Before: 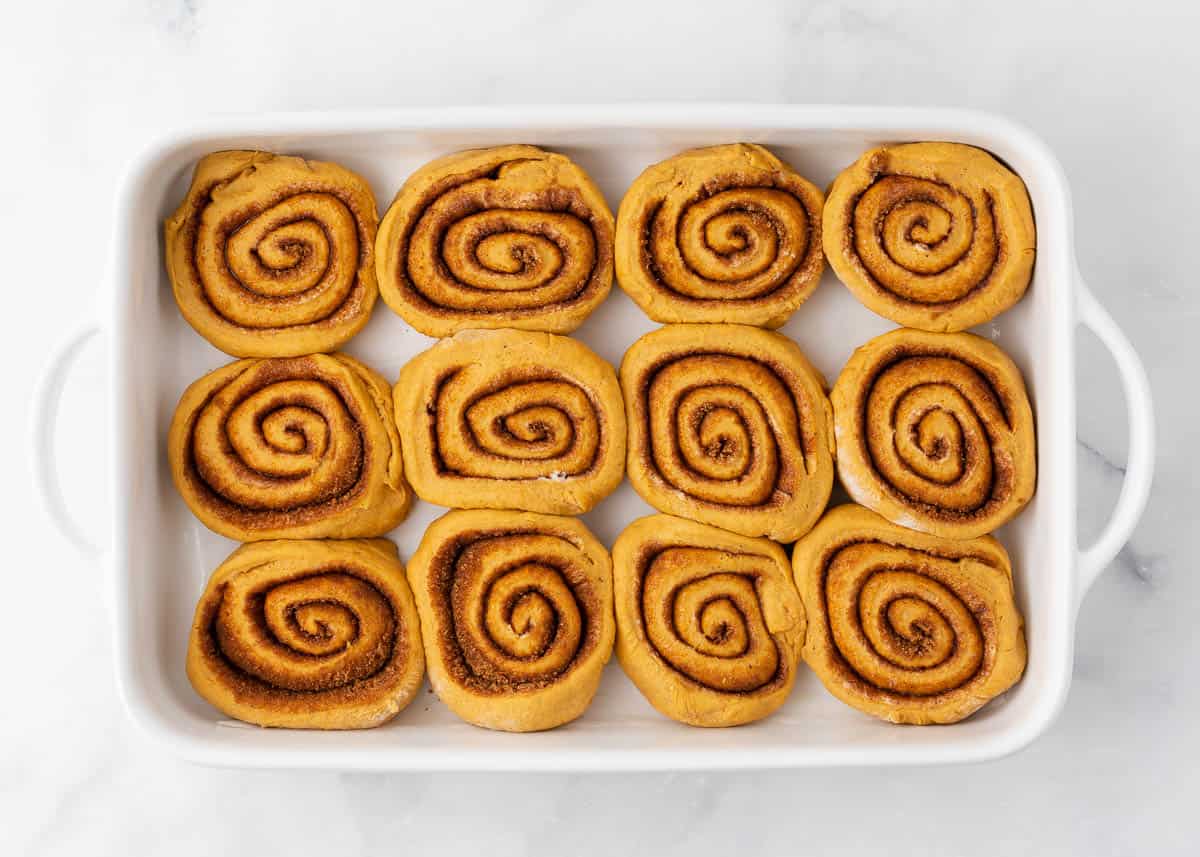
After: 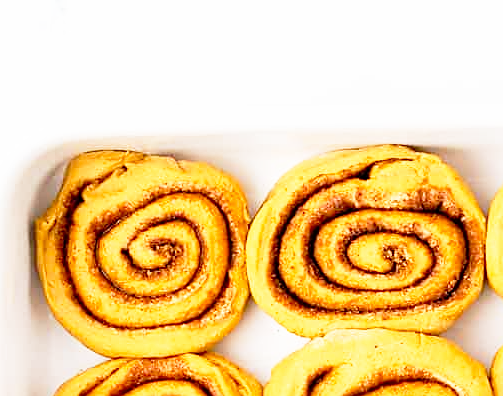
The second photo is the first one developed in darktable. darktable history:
base curve: curves: ch0 [(0, 0) (0.012, 0.01) (0.073, 0.168) (0.31, 0.711) (0.645, 0.957) (1, 1)], preserve colors none
sharpen: on, module defaults
crop and rotate: left 10.817%, top 0.062%, right 47.194%, bottom 53.626%
